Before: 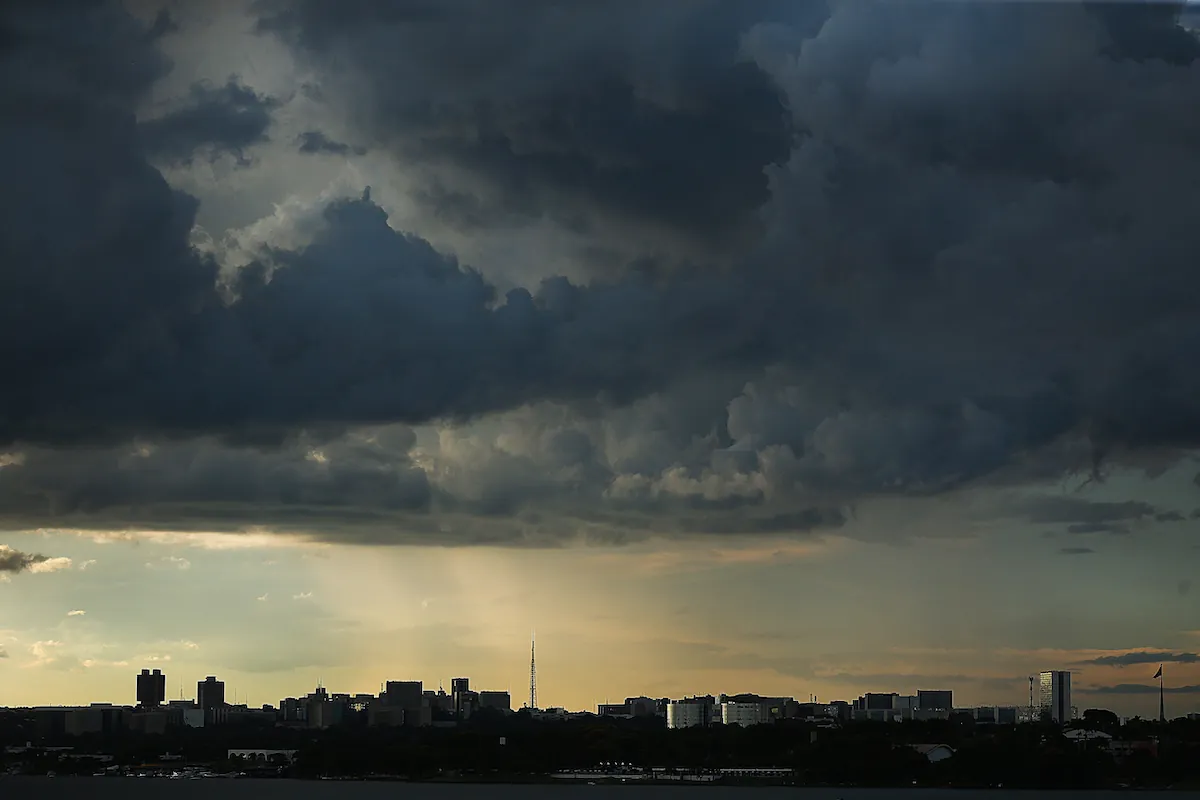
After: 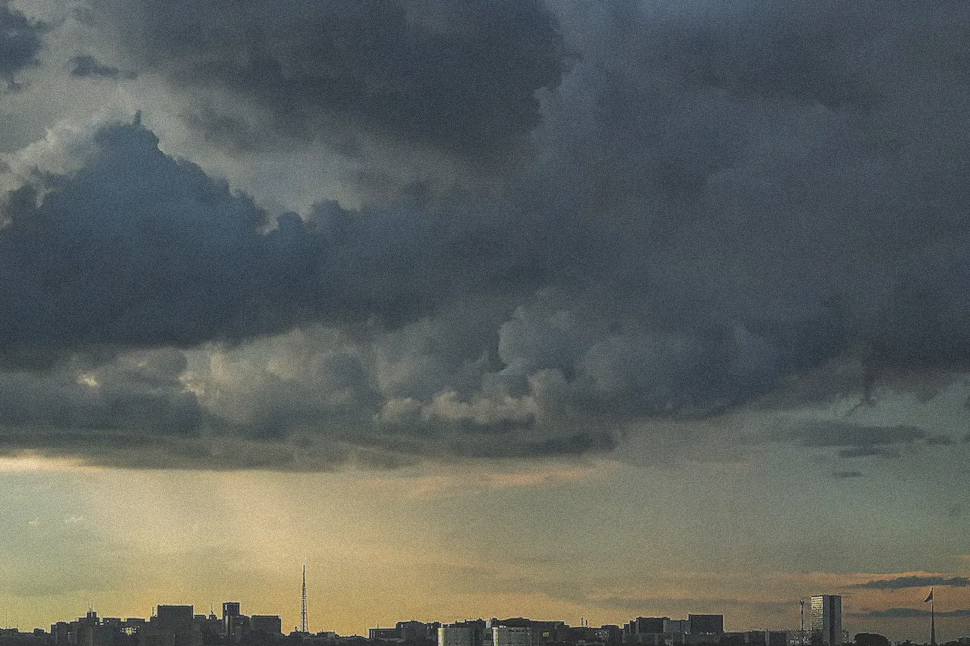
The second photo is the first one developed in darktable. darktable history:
contrast brightness saturation: contrast 0.1, brightness 0.03, saturation 0.09
local contrast: highlights 0%, shadows 0%, detail 133%
crop: left 19.159%, top 9.58%, bottom 9.58%
grain: mid-tones bias 0%
shadows and highlights: on, module defaults
color balance: lift [1.01, 1, 1, 1], gamma [1.097, 1, 1, 1], gain [0.85, 1, 1, 1]
